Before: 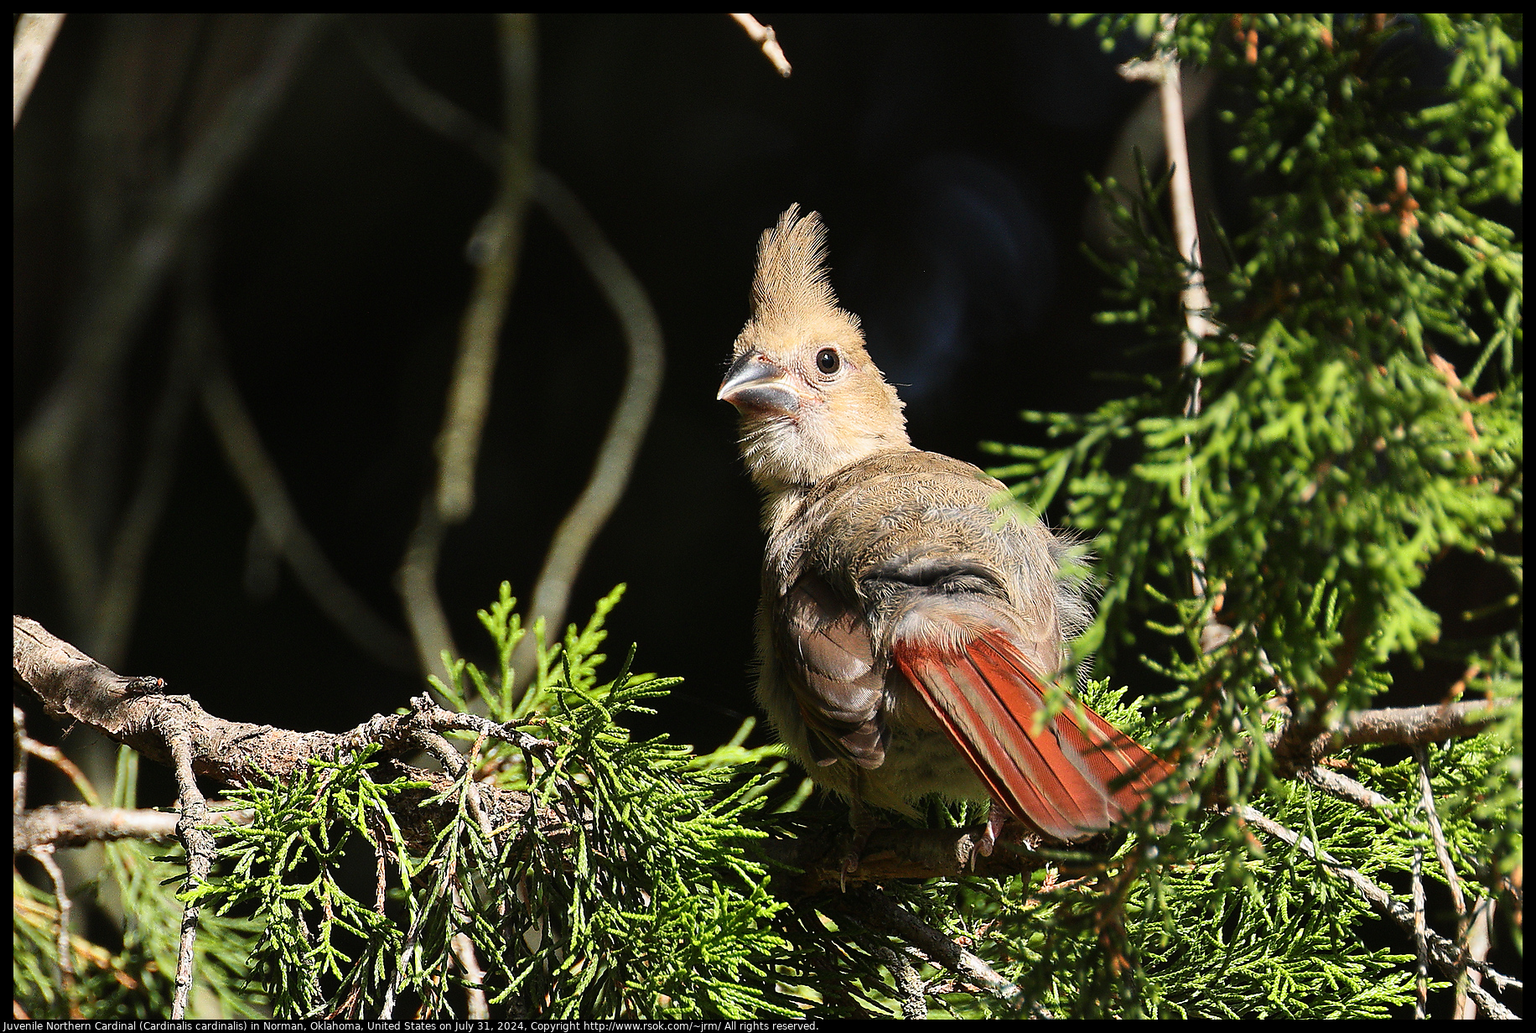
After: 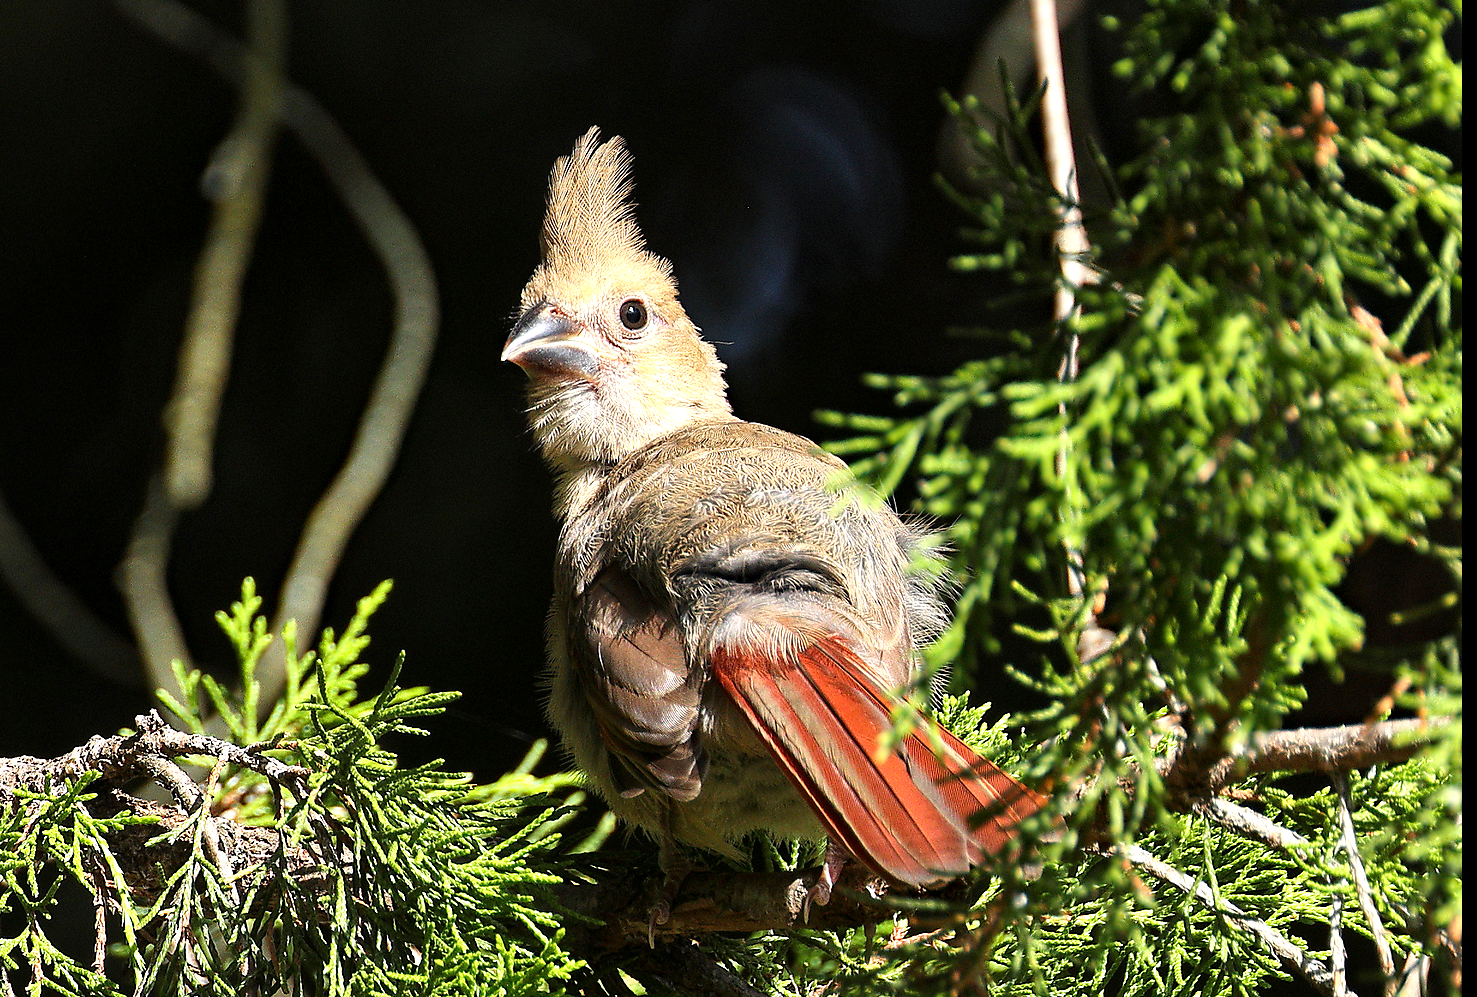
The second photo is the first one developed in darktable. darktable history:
exposure: black level correction 0.001, exposure 0.499 EV, compensate highlight preservation false
local contrast: mode bilateral grid, contrast 21, coarseness 51, detail 119%, midtone range 0.2
crop: left 19.331%, top 9.478%, right 0%, bottom 9.576%
haze removal: compatibility mode true
